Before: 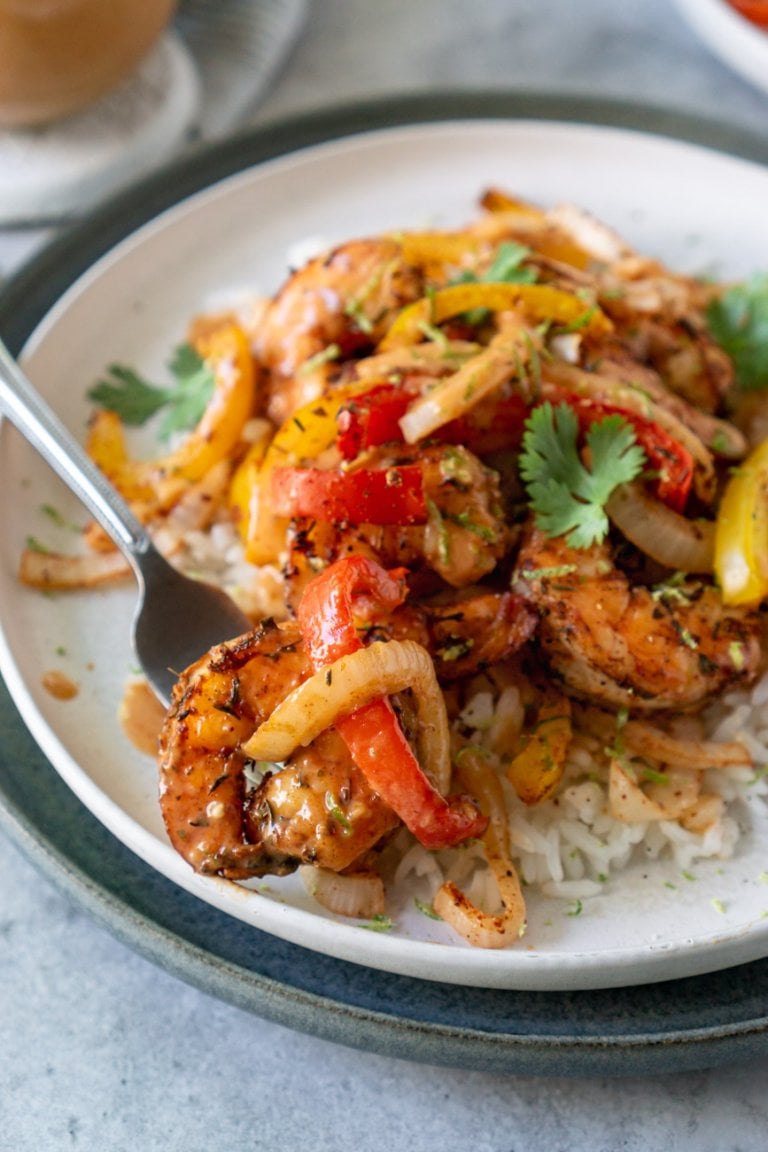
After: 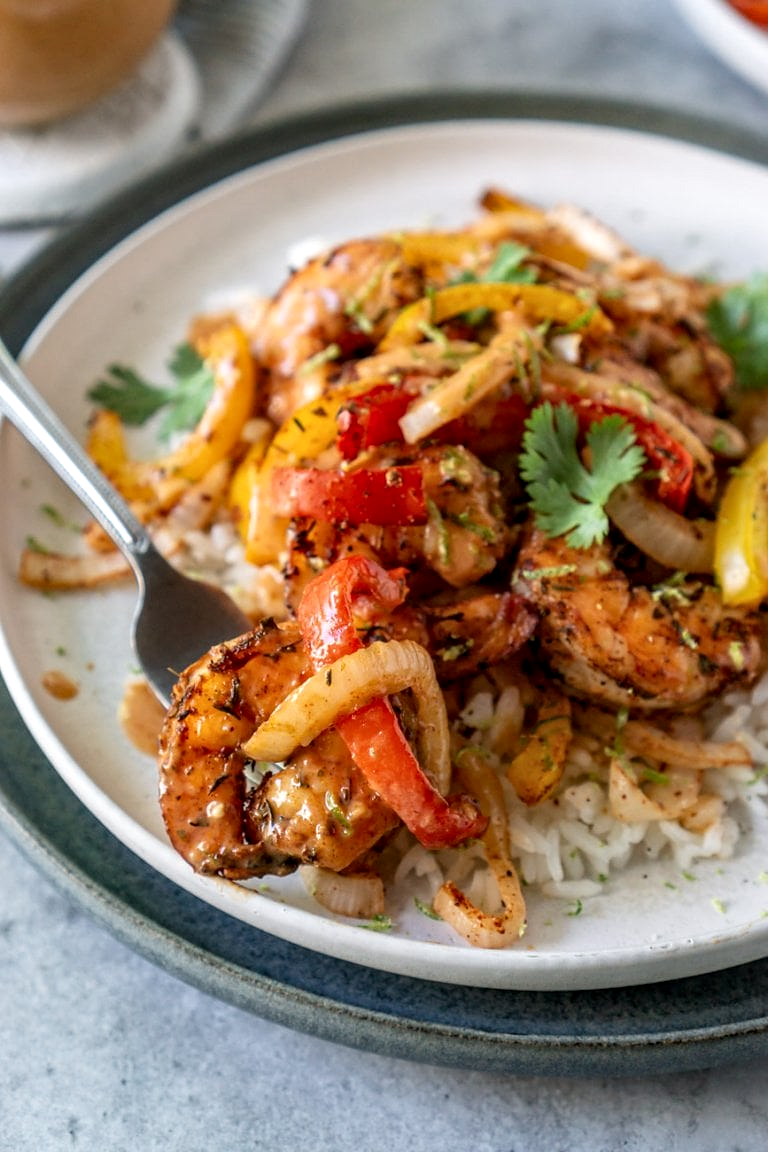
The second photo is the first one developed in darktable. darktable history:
local contrast: on, module defaults
contrast equalizer: y [[0.5, 0.5, 0.468, 0.5, 0.5, 0.5], [0.5 ×6], [0.5 ×6], [0 ×6], [0 ×6]], mix -0.983
sharpen: radius 1.006
